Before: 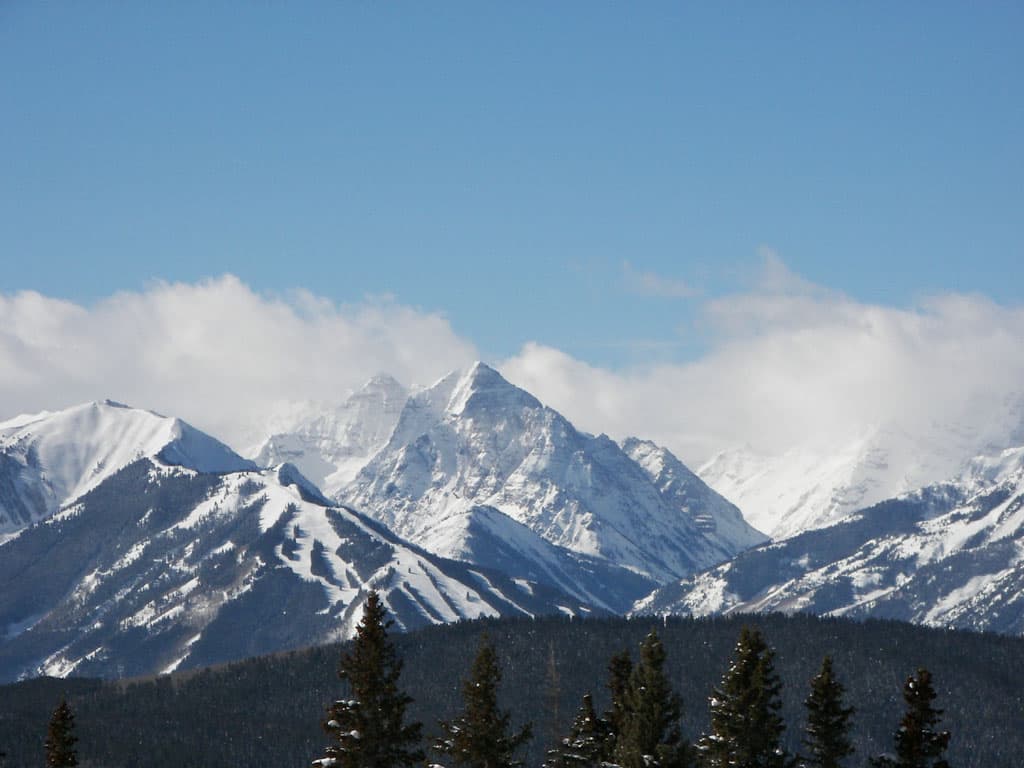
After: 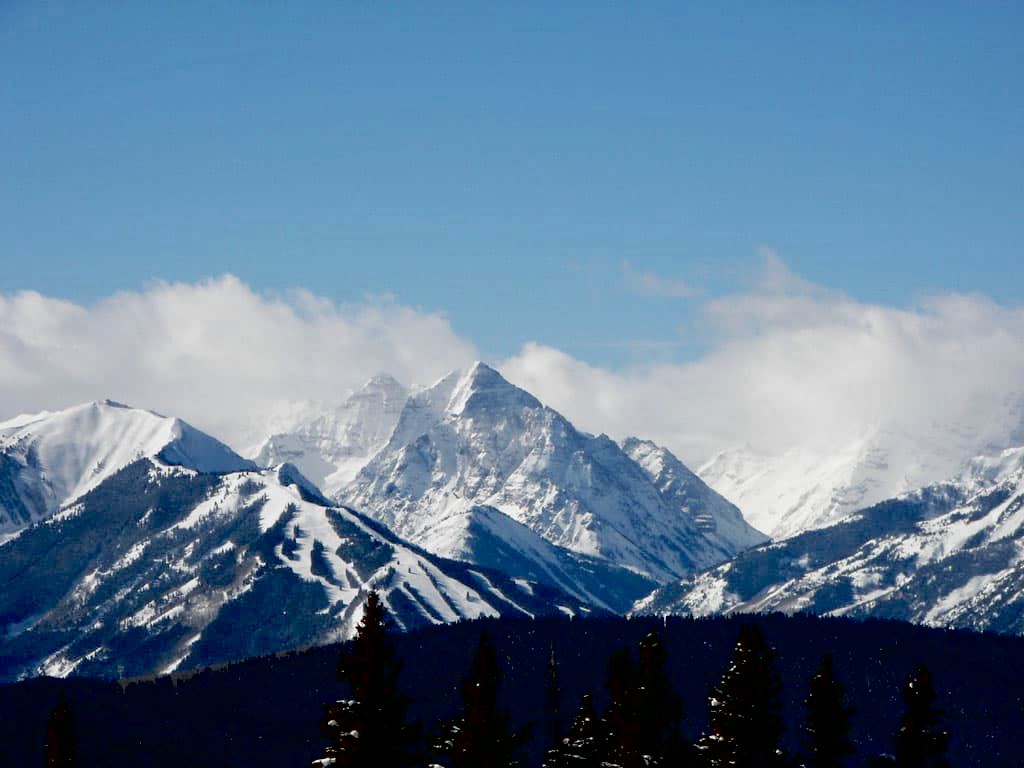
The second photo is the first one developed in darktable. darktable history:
local contrast: mode bilateral grid, contrast 9, coarseness 26, detail 111%, midtone range 0.2
exposure: black level correction 0.047, exposure 0.013 EV, compensate exposure bias true, compensate highlight preservation false
